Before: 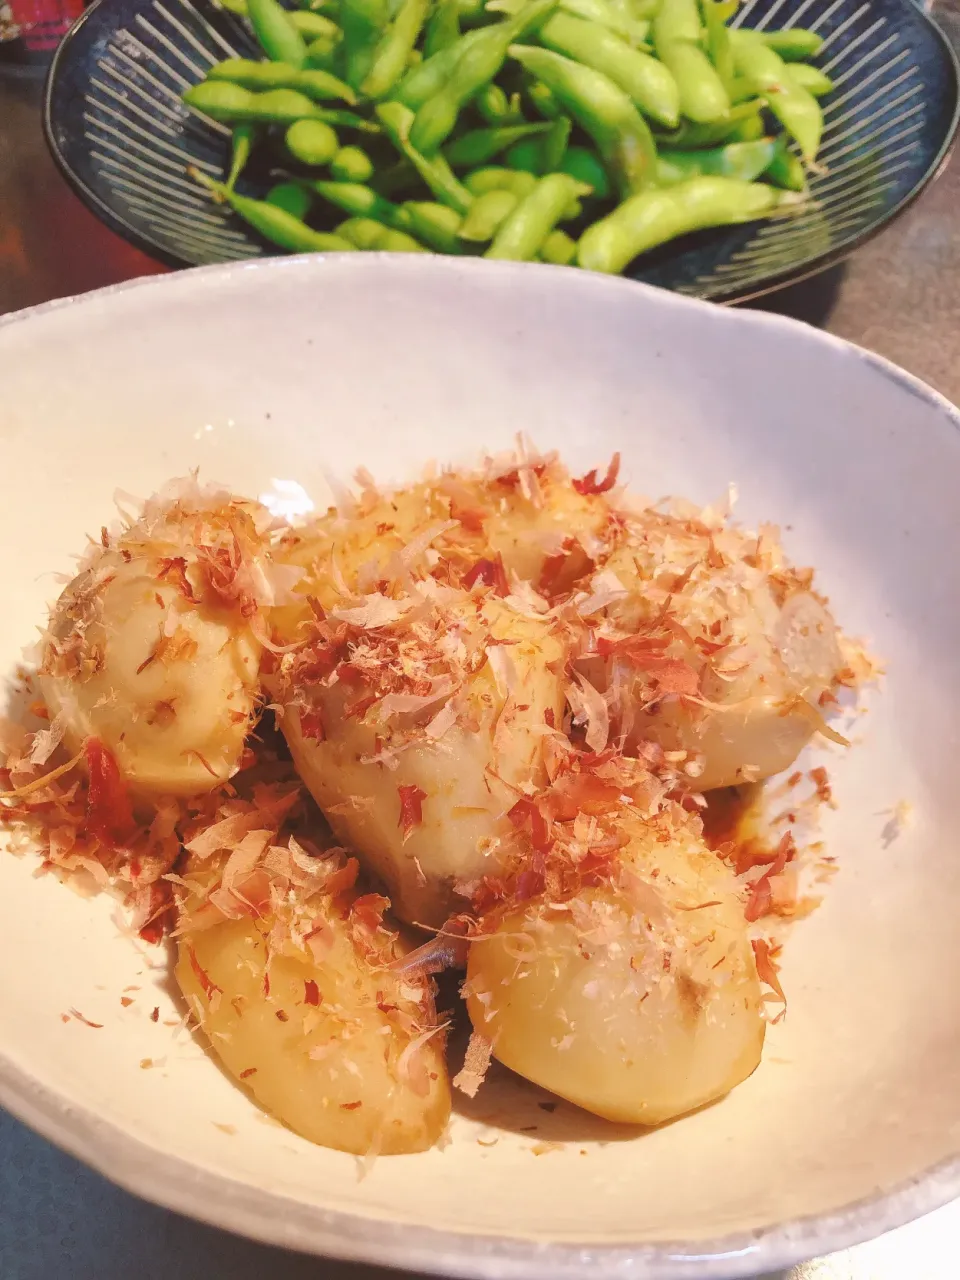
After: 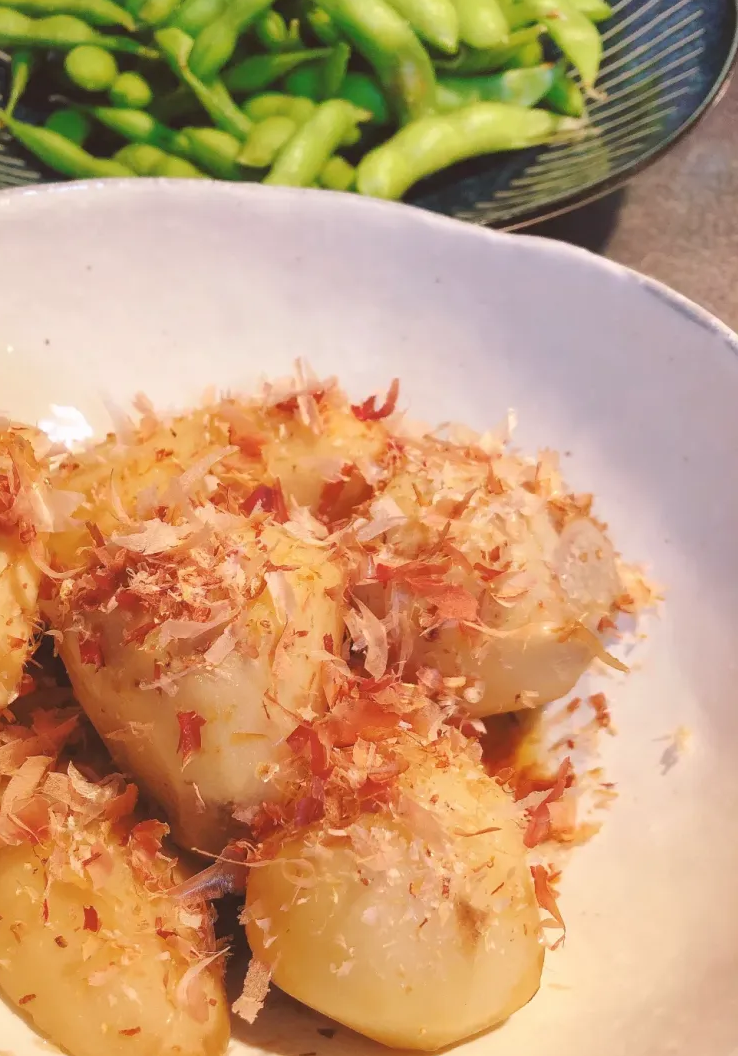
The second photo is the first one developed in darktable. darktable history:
crop: left 23.034%, top 5.833%, bottom 11.611%
